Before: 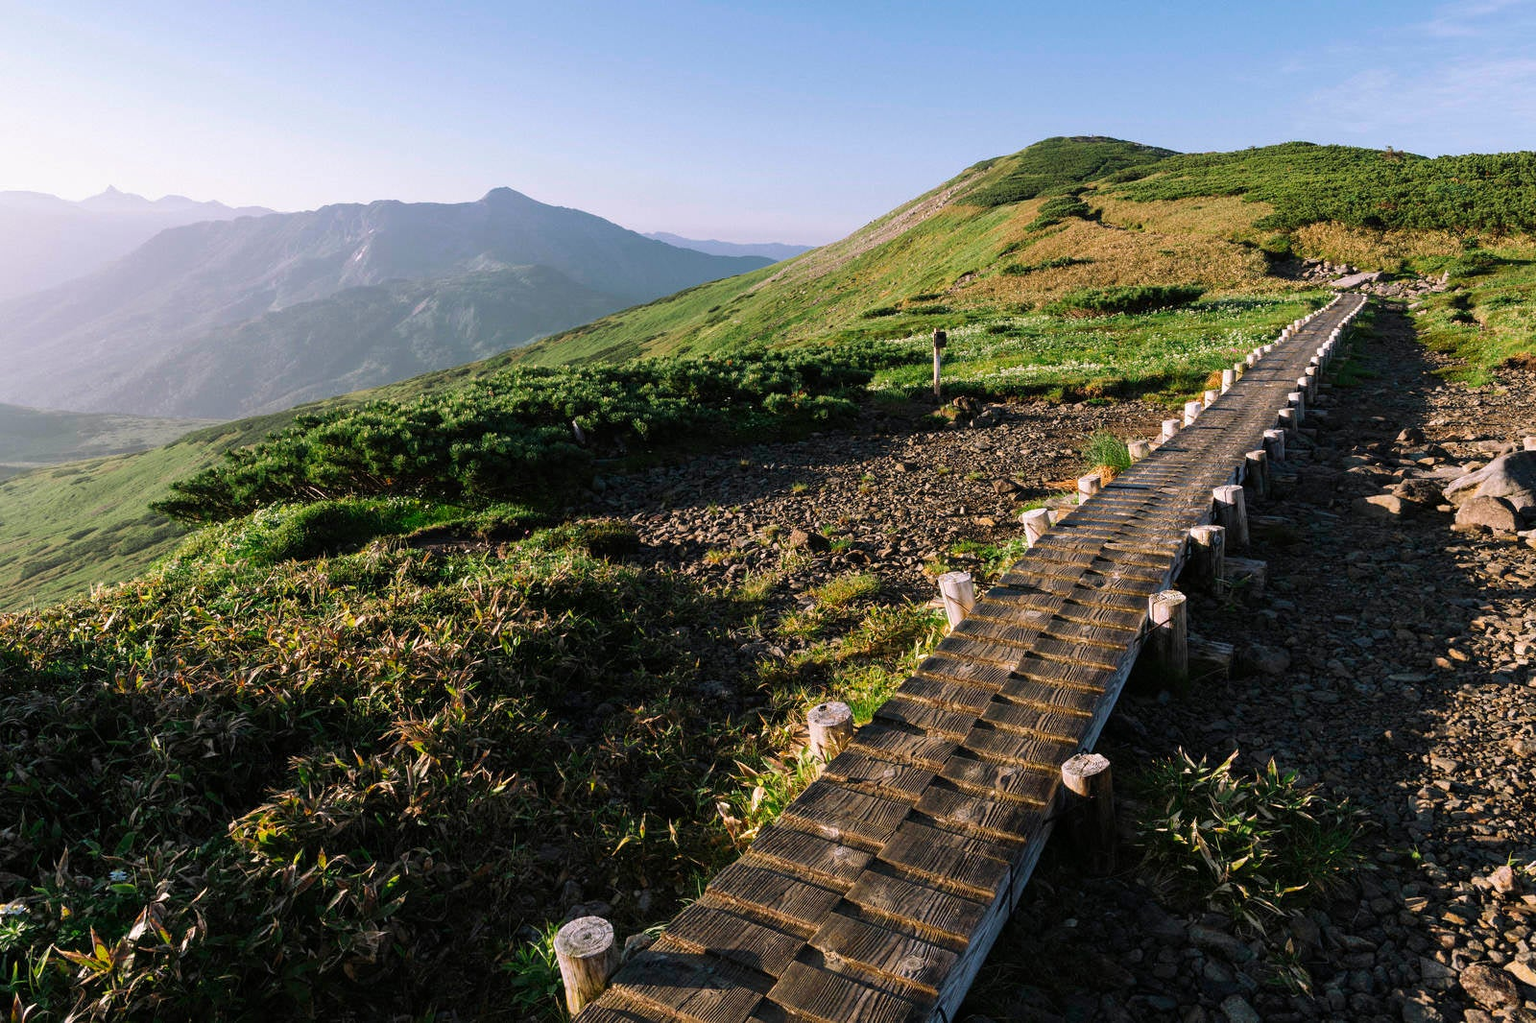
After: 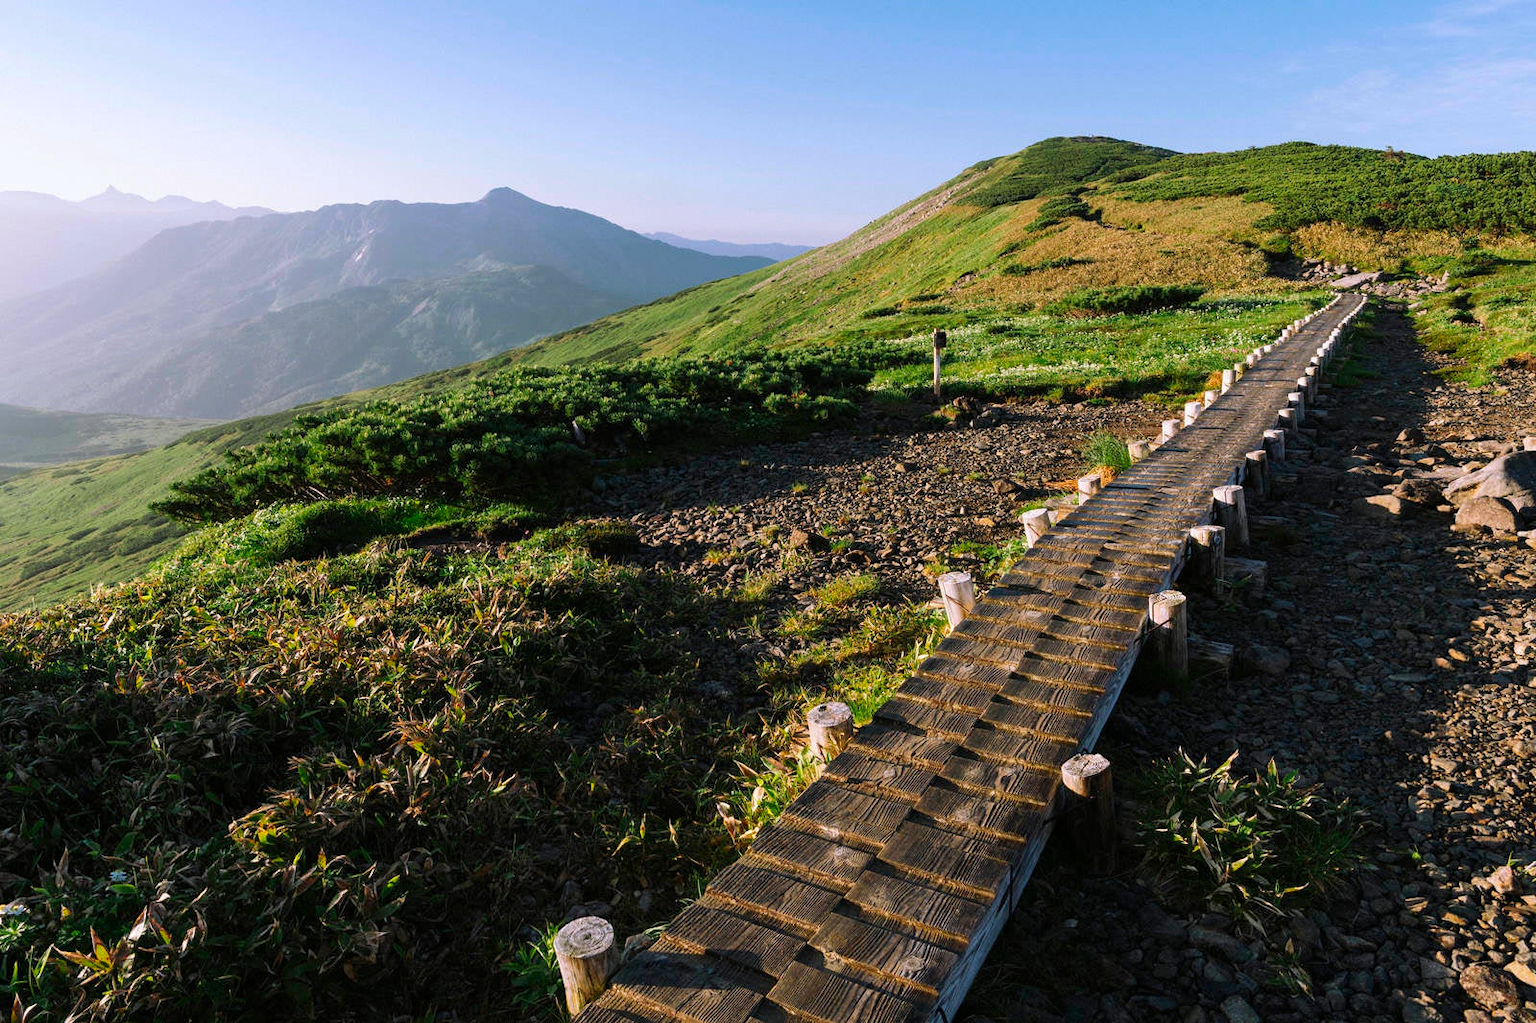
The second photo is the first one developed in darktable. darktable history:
contrast brightness saturation: contrast 0.04, saturation 0.16
white balance: red 0.986, blue 1.01
